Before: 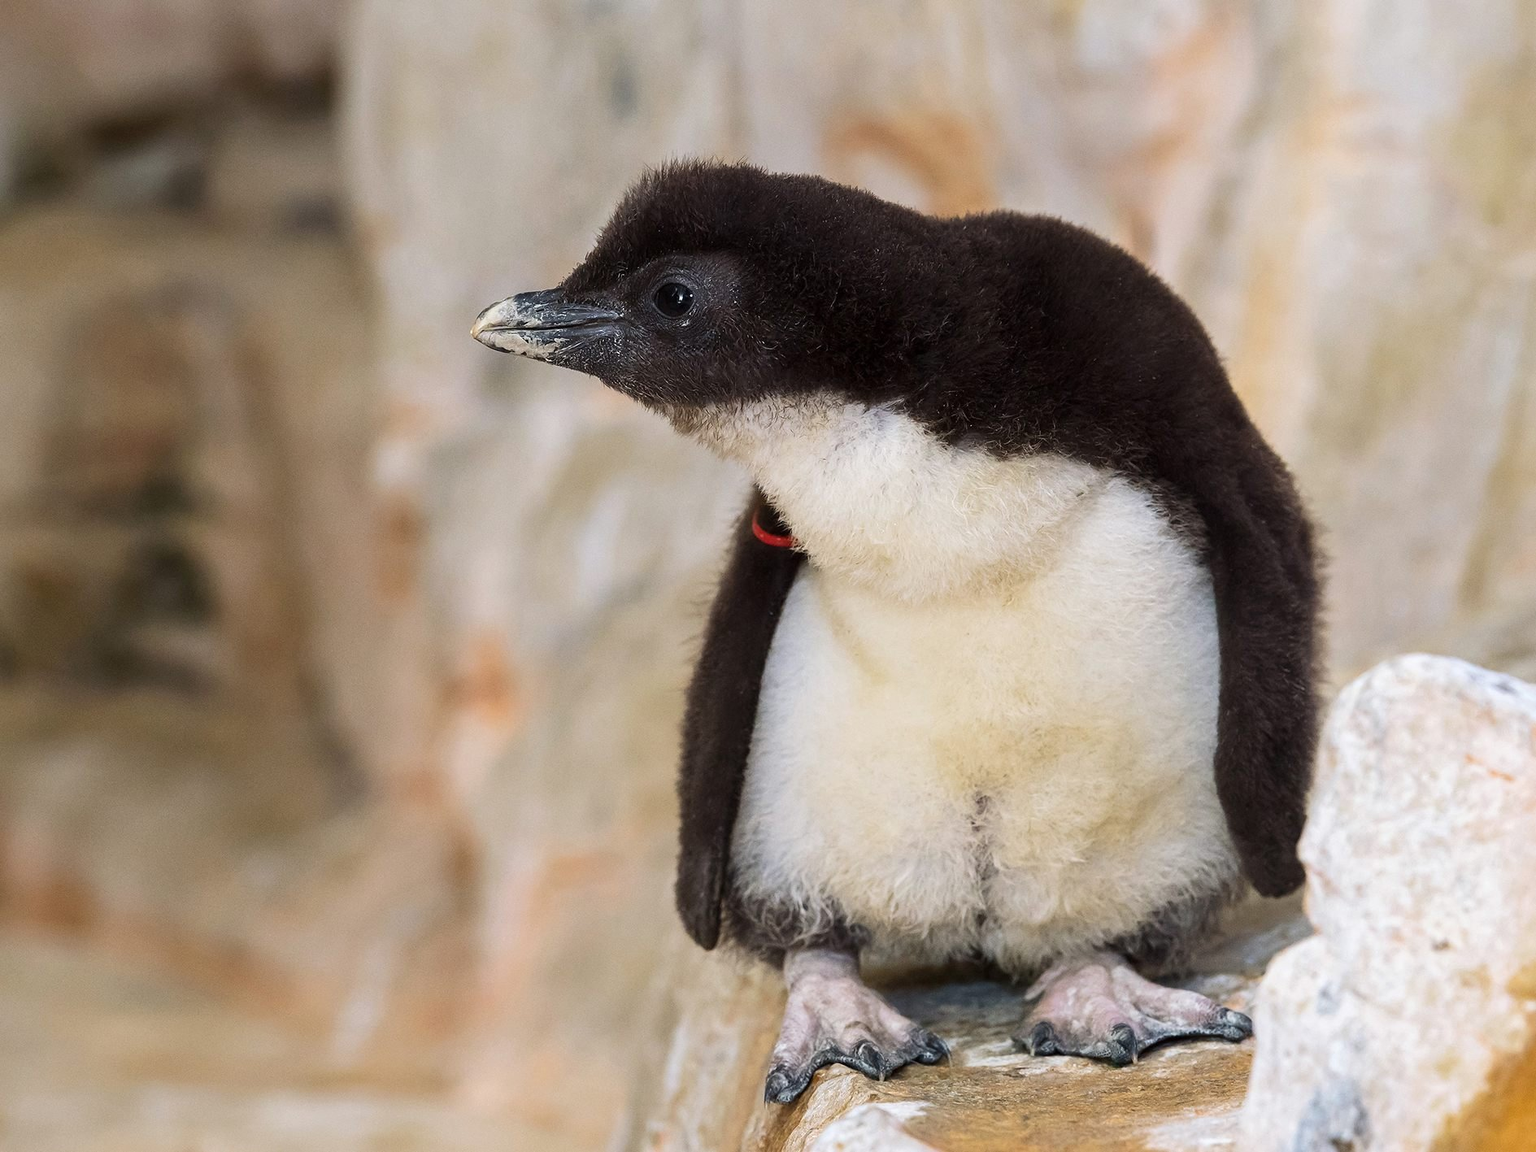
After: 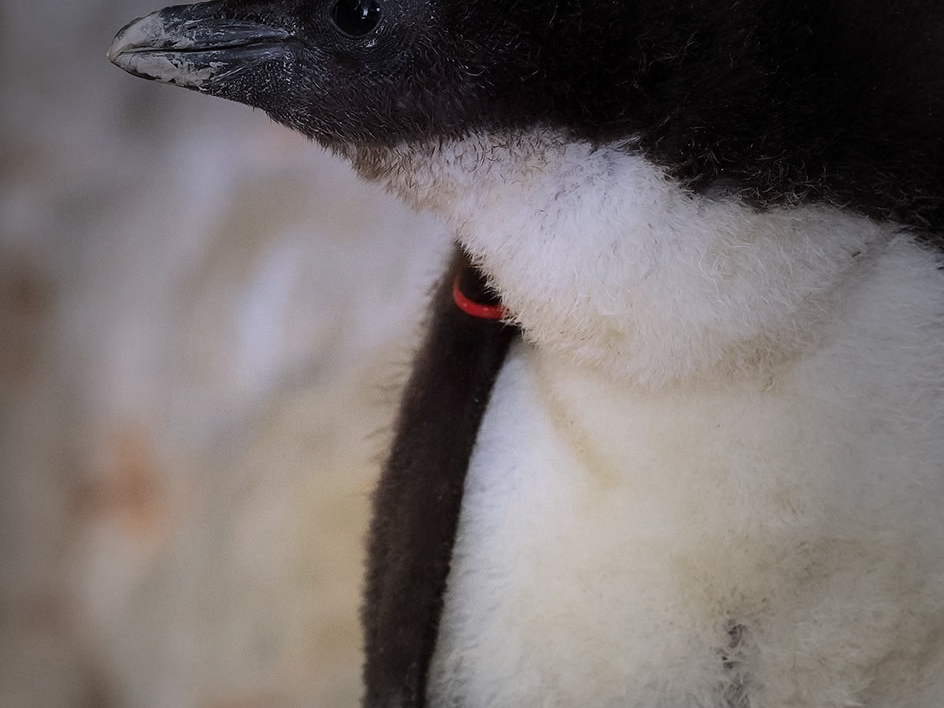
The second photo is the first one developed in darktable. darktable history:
crop: left 25%, top 25%, right 25%, bottom 25%
white balance: emerald 1
graduated density: hue 238.83°, saturation 50%
vignetting: fall-off start 33.76%, fall-off radius 64.94%, brightness -0.575, center (-0.12, -0.002), width/height ratio 0.959
